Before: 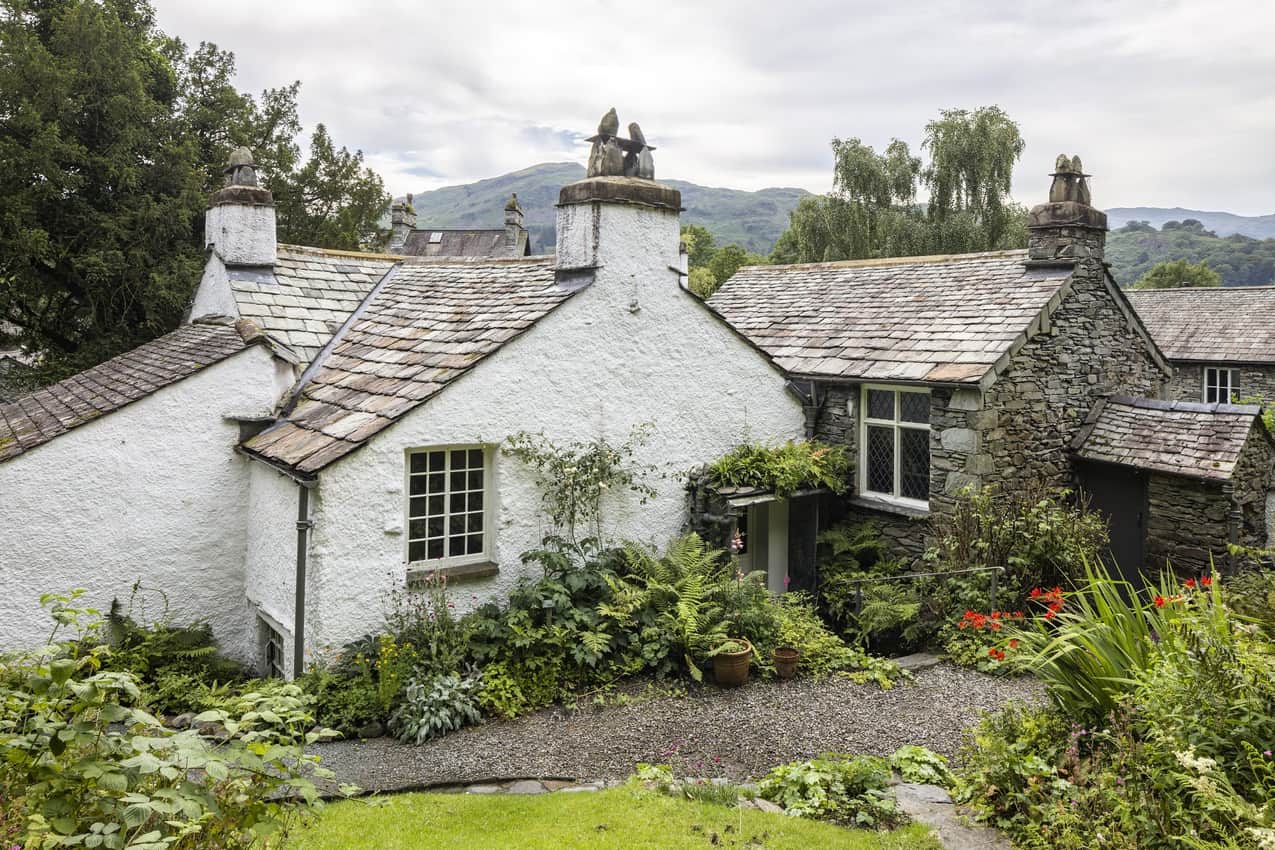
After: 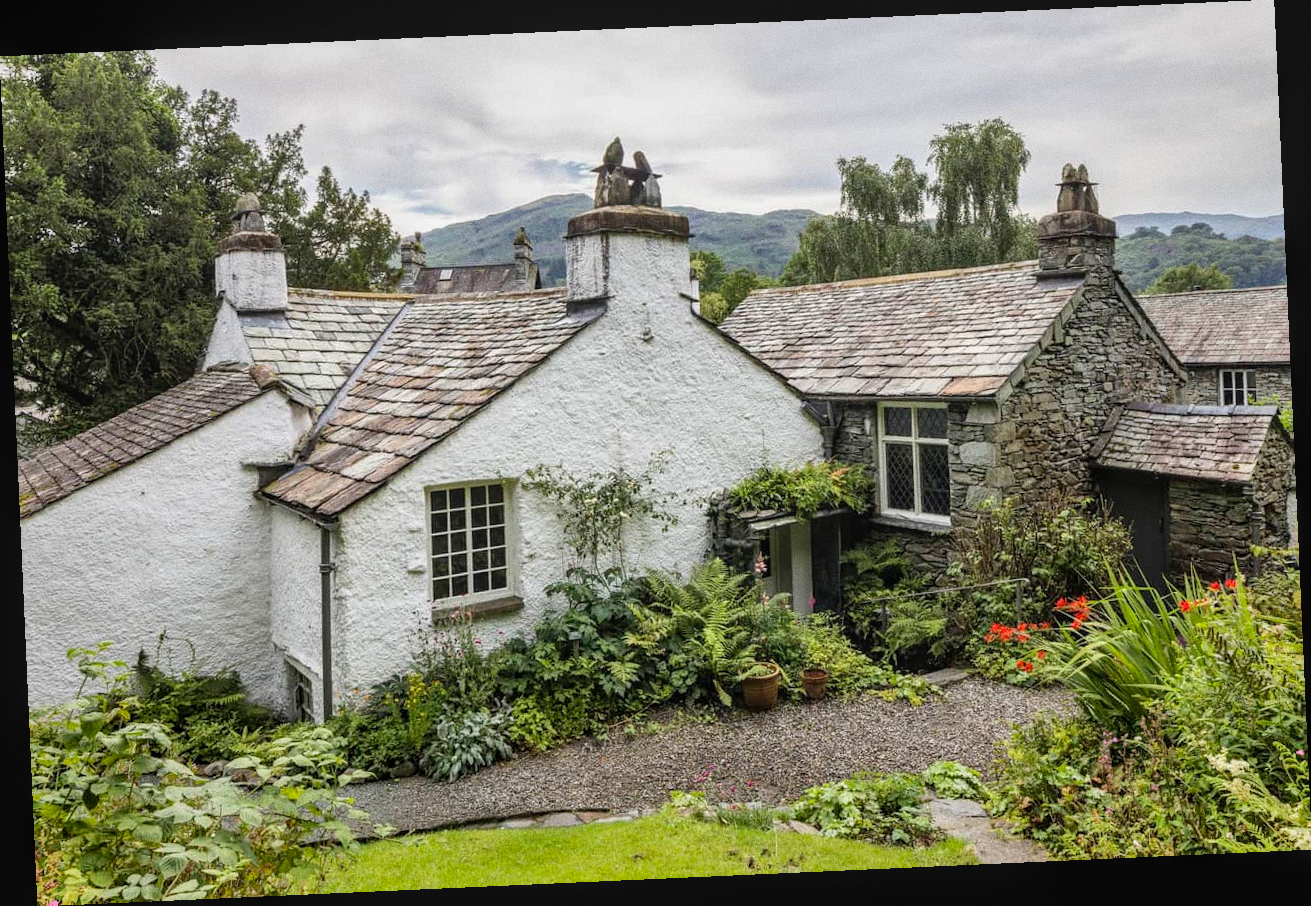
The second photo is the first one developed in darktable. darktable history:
rotate and perspective: rotation -2.56°, automatic cropping off
grain: on, module defaults
shadows and highlights: soften with gaussian
local contrast: detail 110%
